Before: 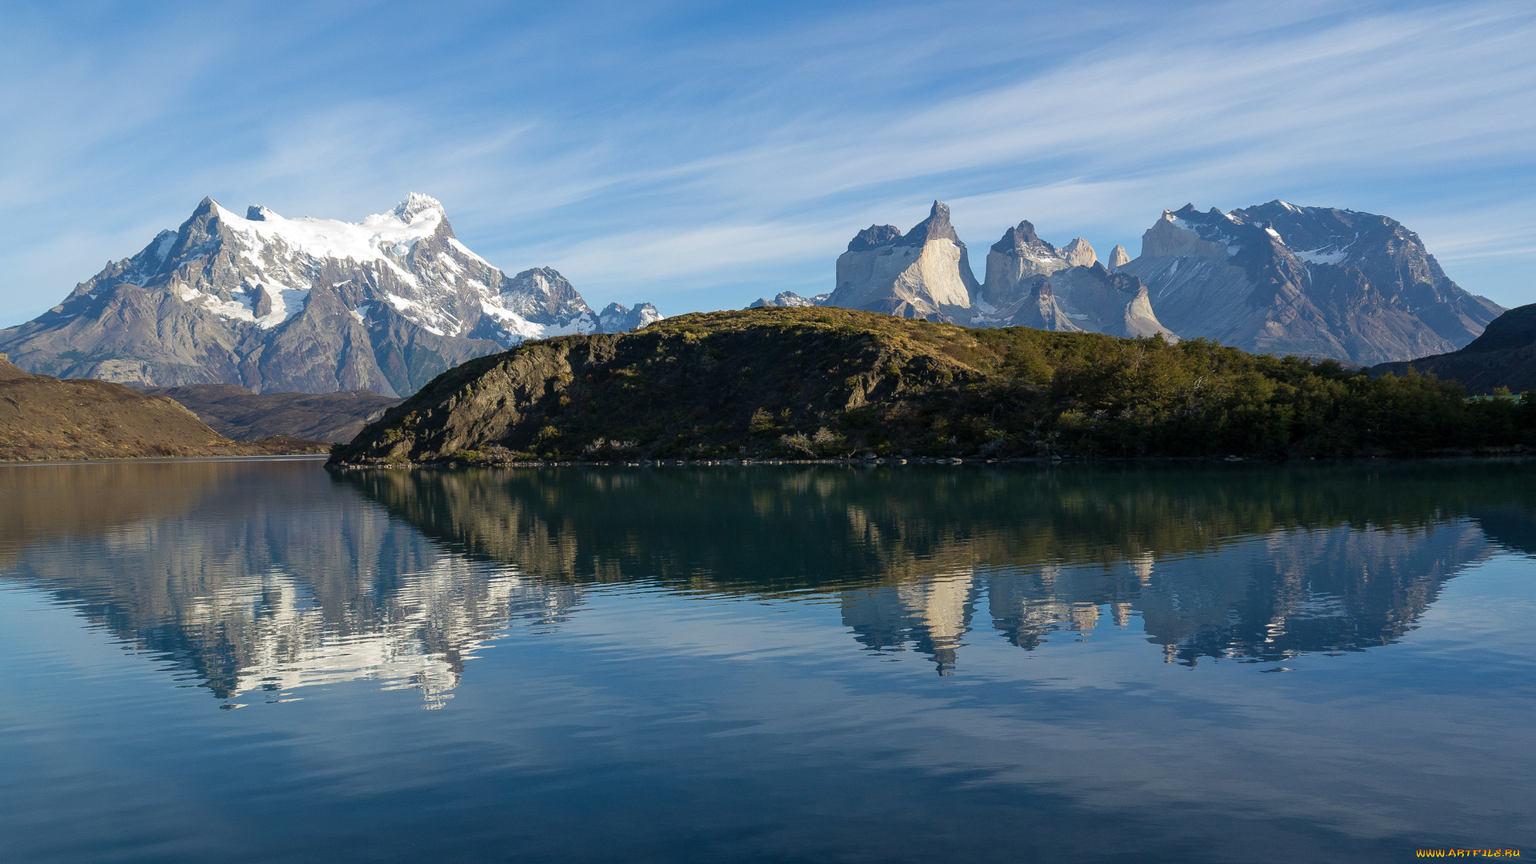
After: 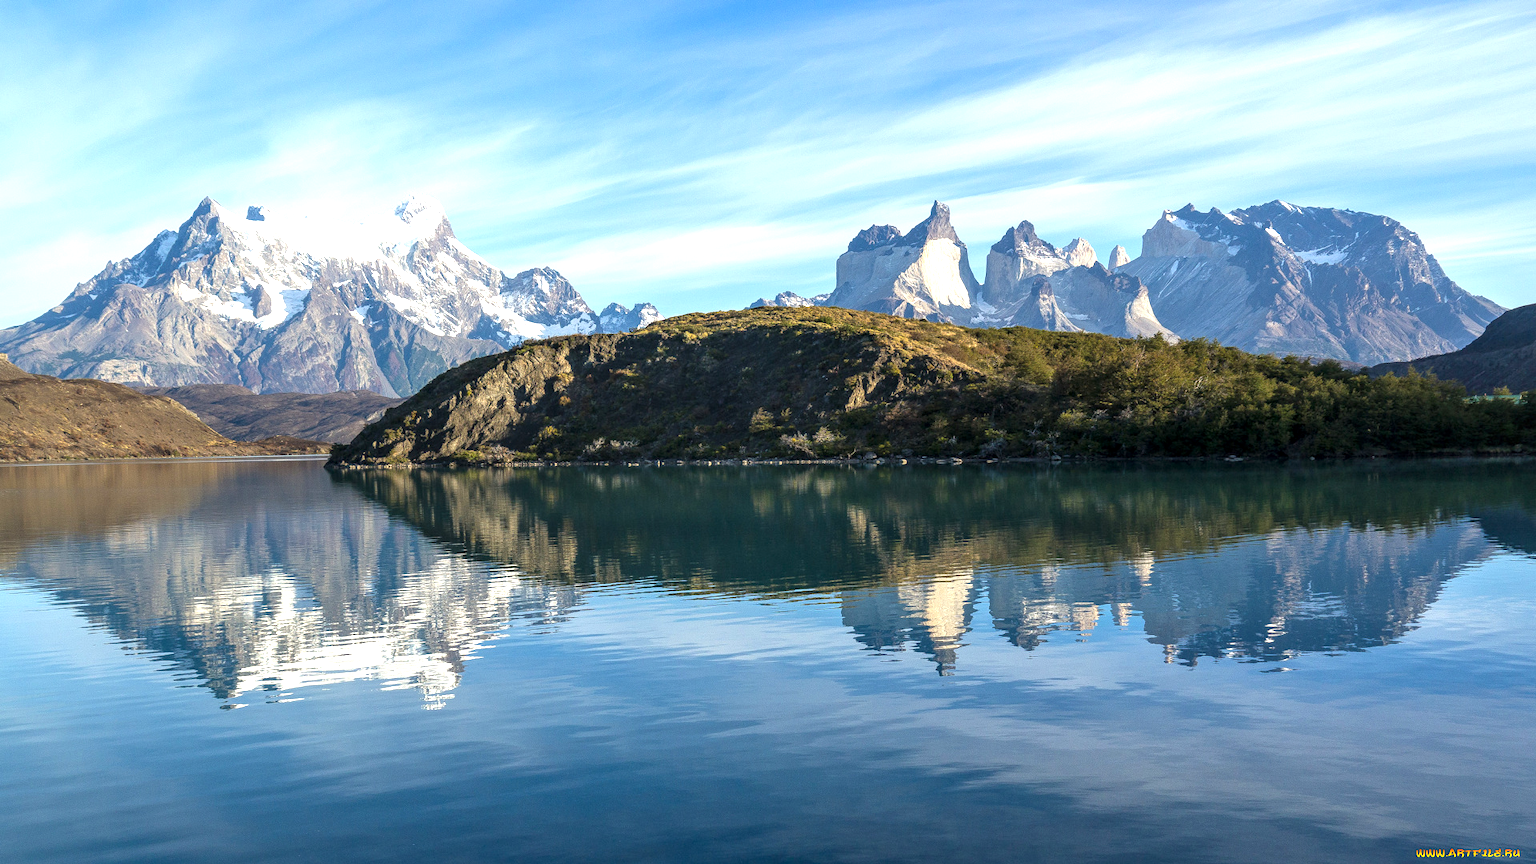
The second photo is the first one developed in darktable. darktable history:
local contrast: on, module defaults
exposure: exposure 0.994 EV, compensate highlight preservation false
